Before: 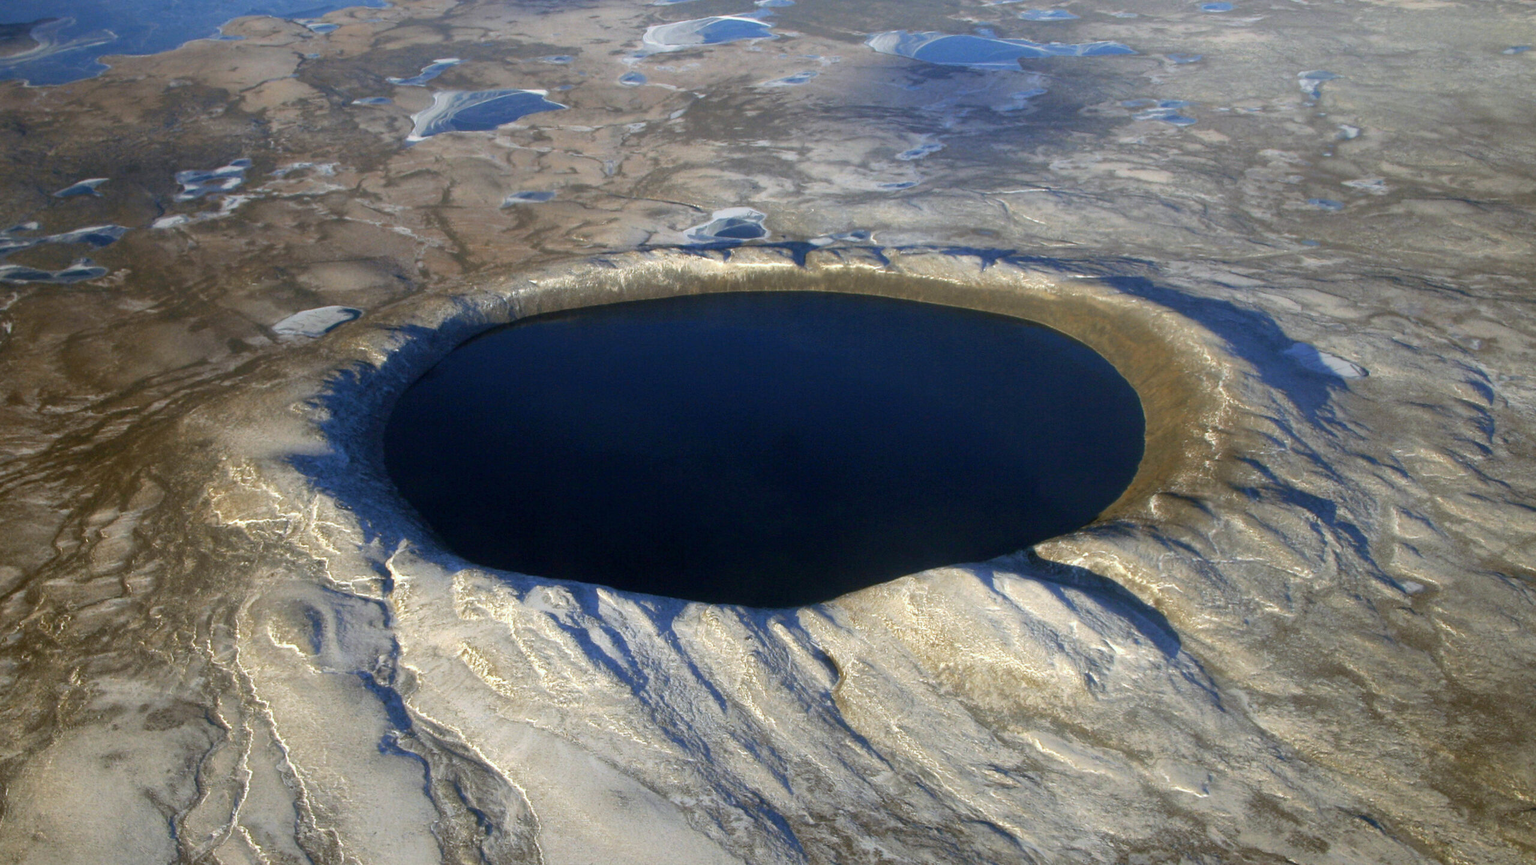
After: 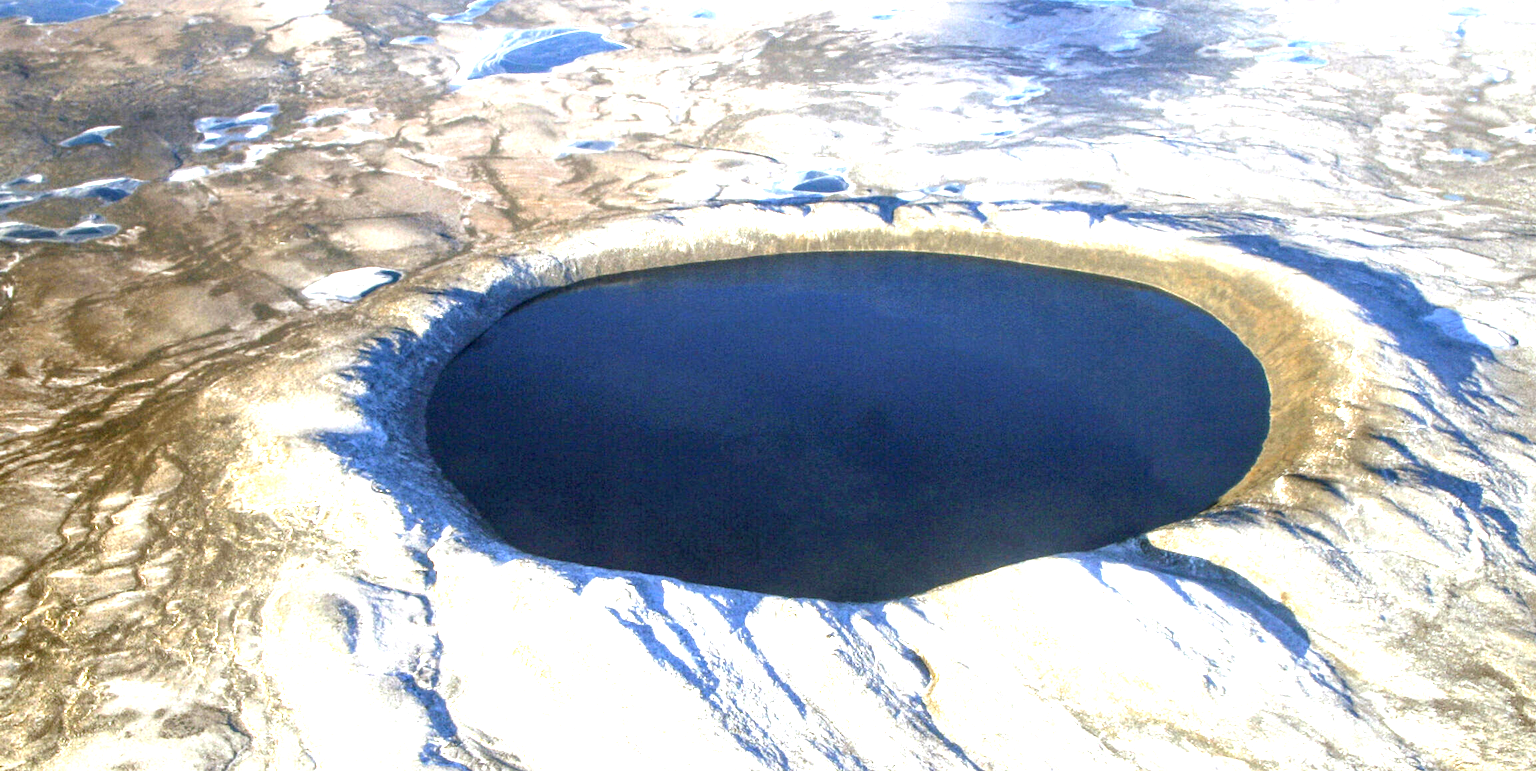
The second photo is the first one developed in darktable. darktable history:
crop: top 7.543%, right 9.842%, bottom 11.988%
local contrast: highlights 57%, detail 146%
exposure: exposure 2.004 EV, compensate highlight preservation false
